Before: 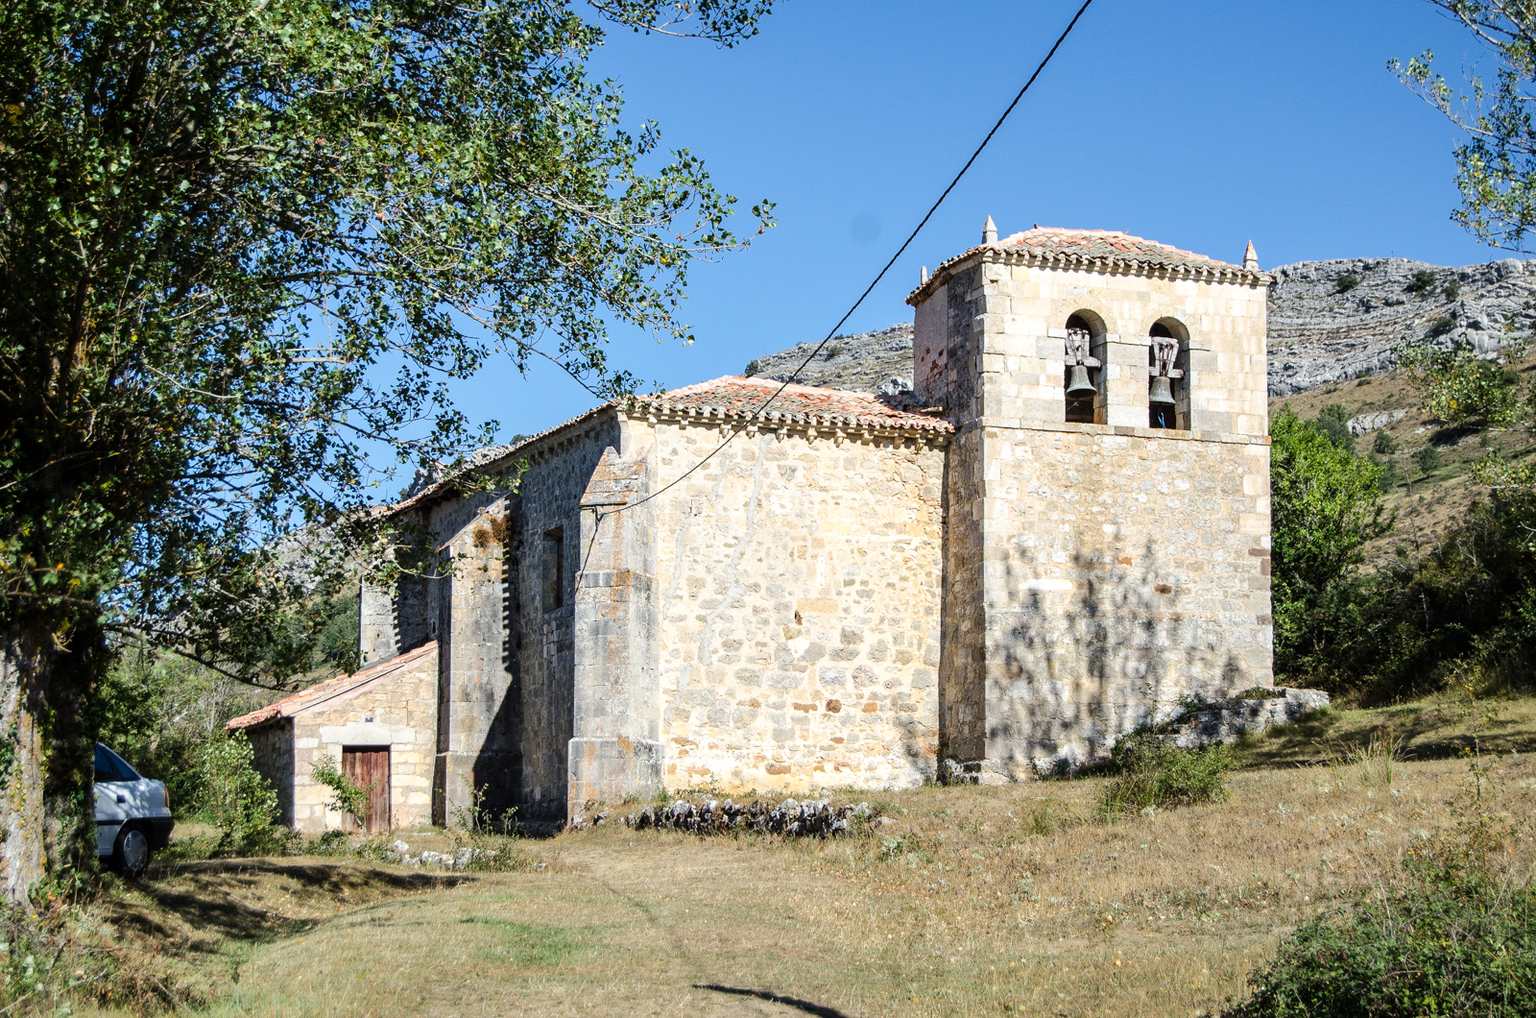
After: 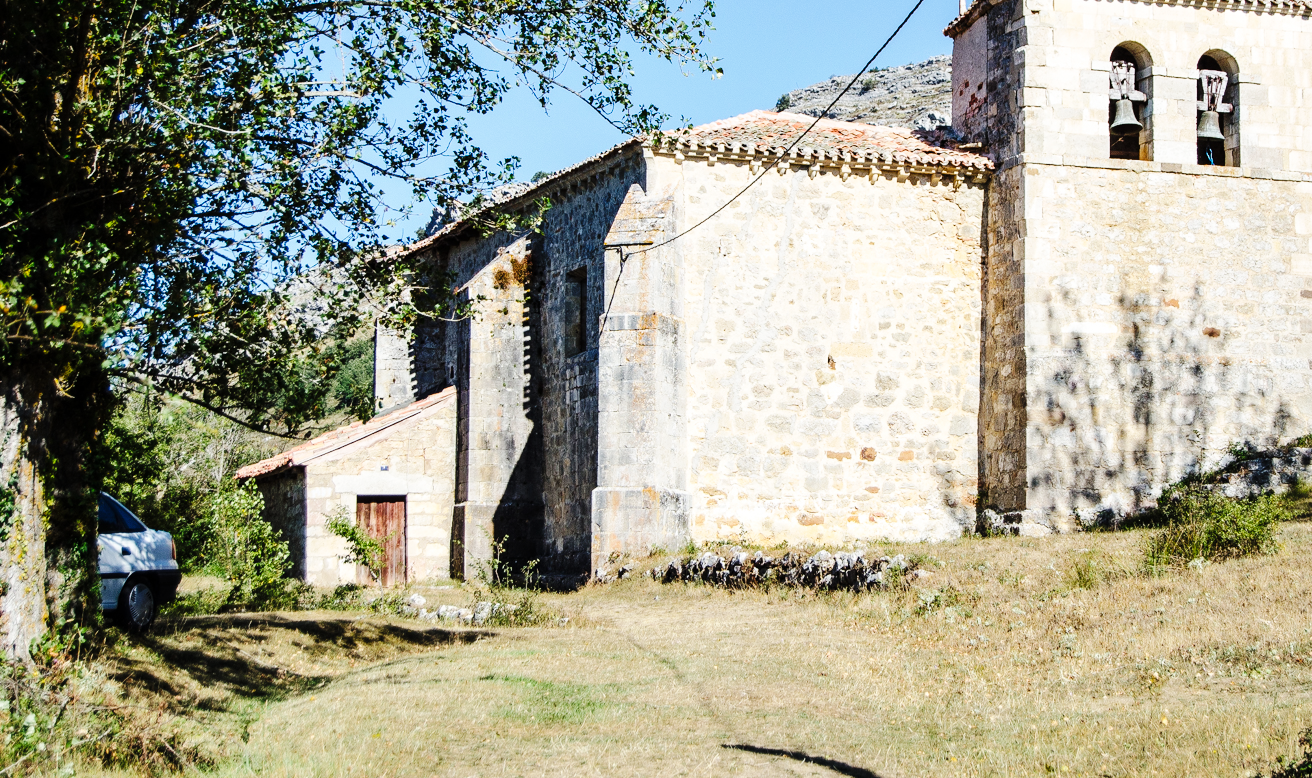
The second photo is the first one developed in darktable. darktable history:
crop: top 26.531%, right 17.959%
base curve: curves: ch0 [(0, 0) (0.036, 0.025) (0.121, 0.166) (0.206, 0.329) (0.605, 0.79) (1, 1)], preserve colors none
